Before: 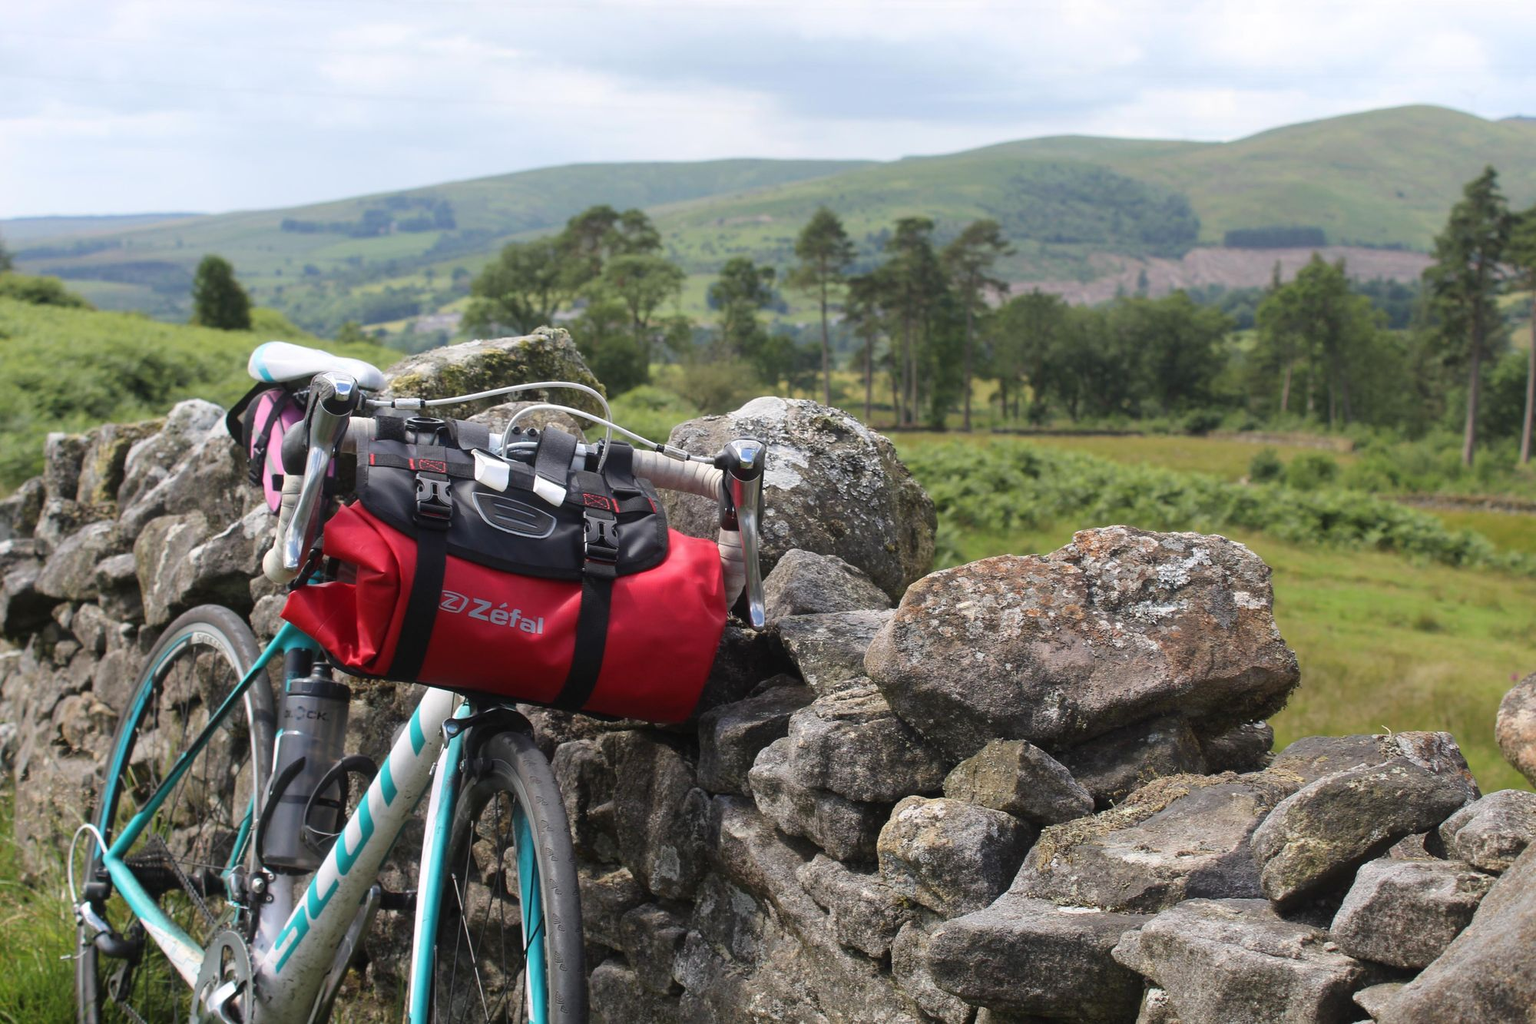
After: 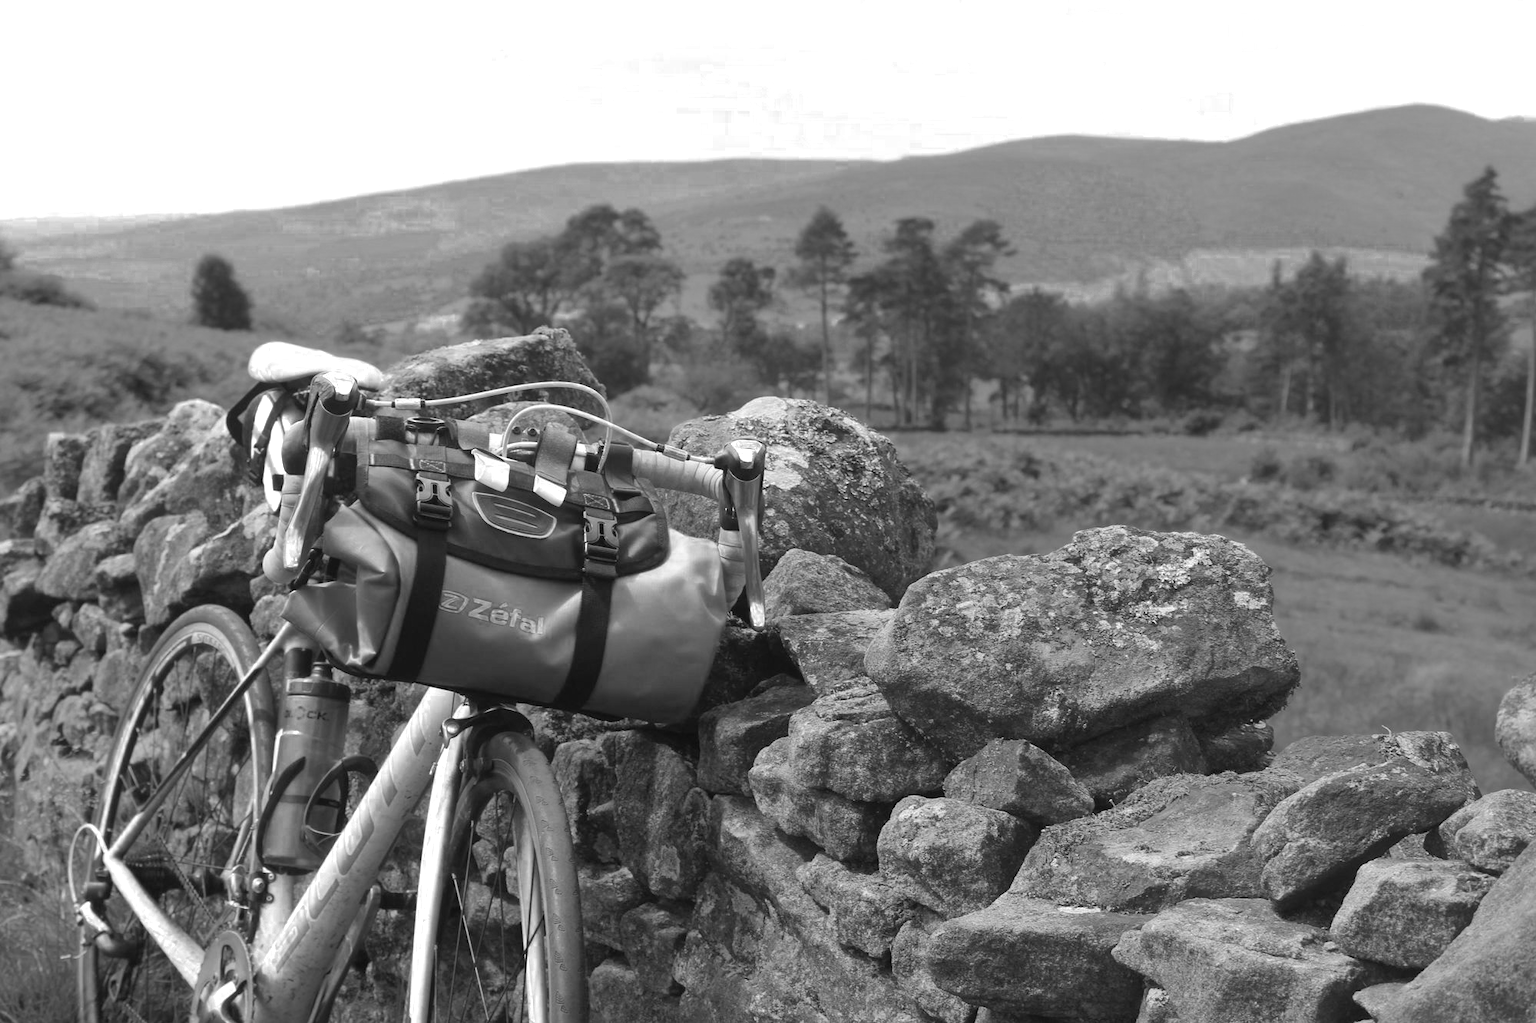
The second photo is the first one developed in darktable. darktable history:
color zones: curves: ch0 [(0, 0.613) (0.01, 0.613) (0.245, 0.448) (0.498, 0.529) (0.642, 0.665) (0.879, 0.777) (0.99, 0.613)]; ch1 [(0, 0.035) (0.121, 0.189) (0.259, 0.197) (0.415, 0.061) (0.589, 0.022) (0.732, 0.022) (0.857, 0.026) (0.991, 0.053)], mix 102.11%
shadows and highlights: on, module defaults
